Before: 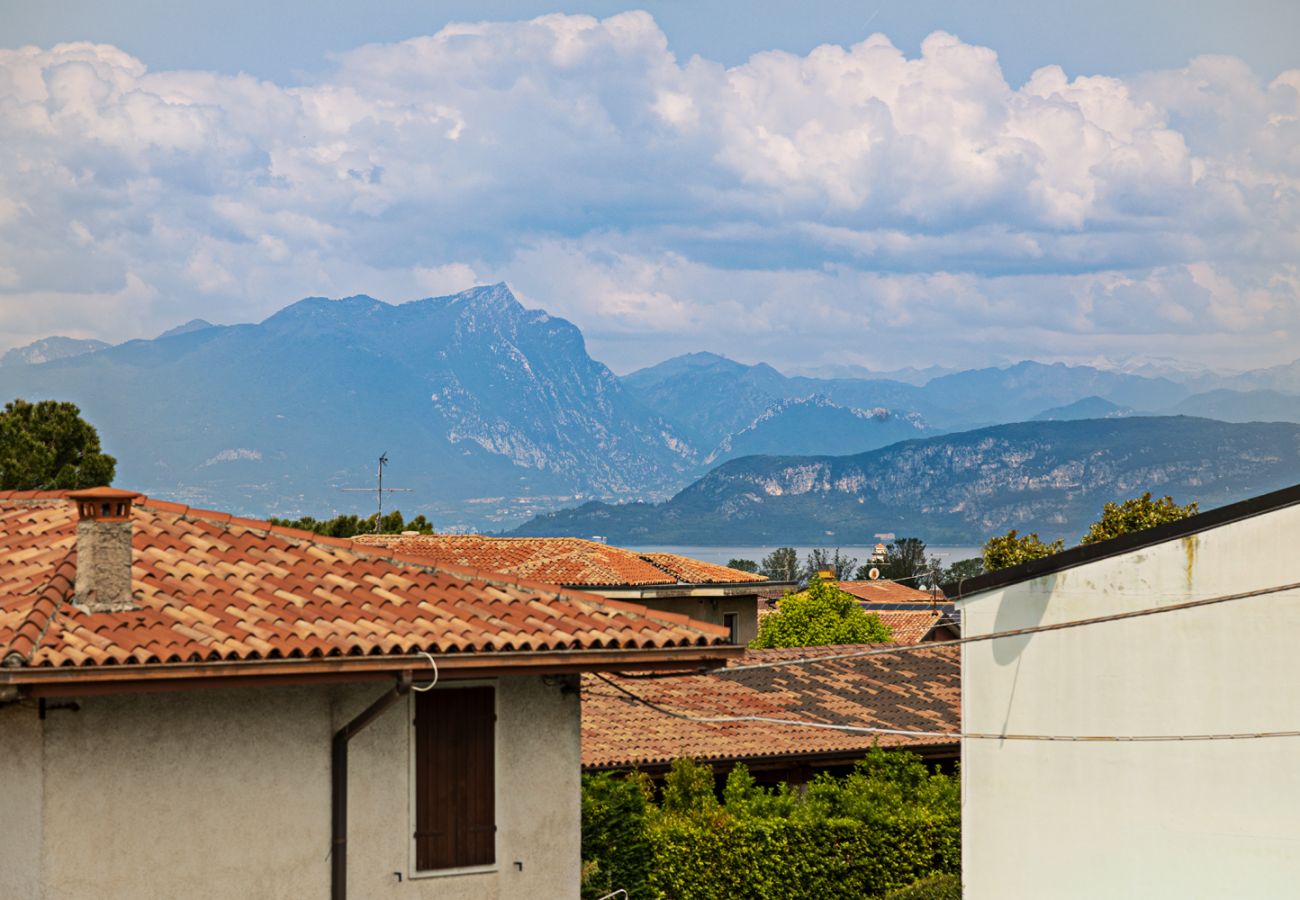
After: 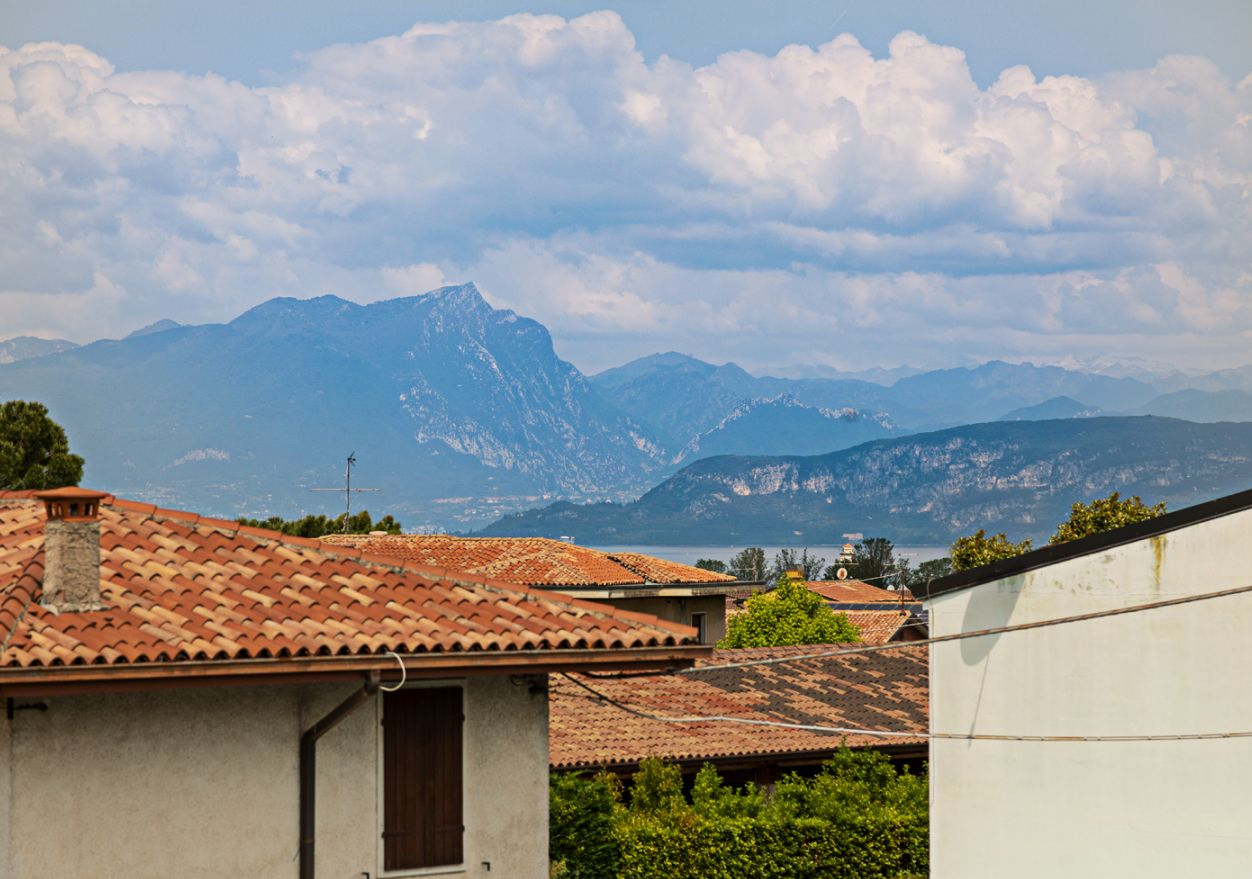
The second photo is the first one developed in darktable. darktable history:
exposure: exposure -0.041 EV, compensate highlight preservation false
crop and rotate: left 2.536%, right 1.107%, bottom 2.246%
